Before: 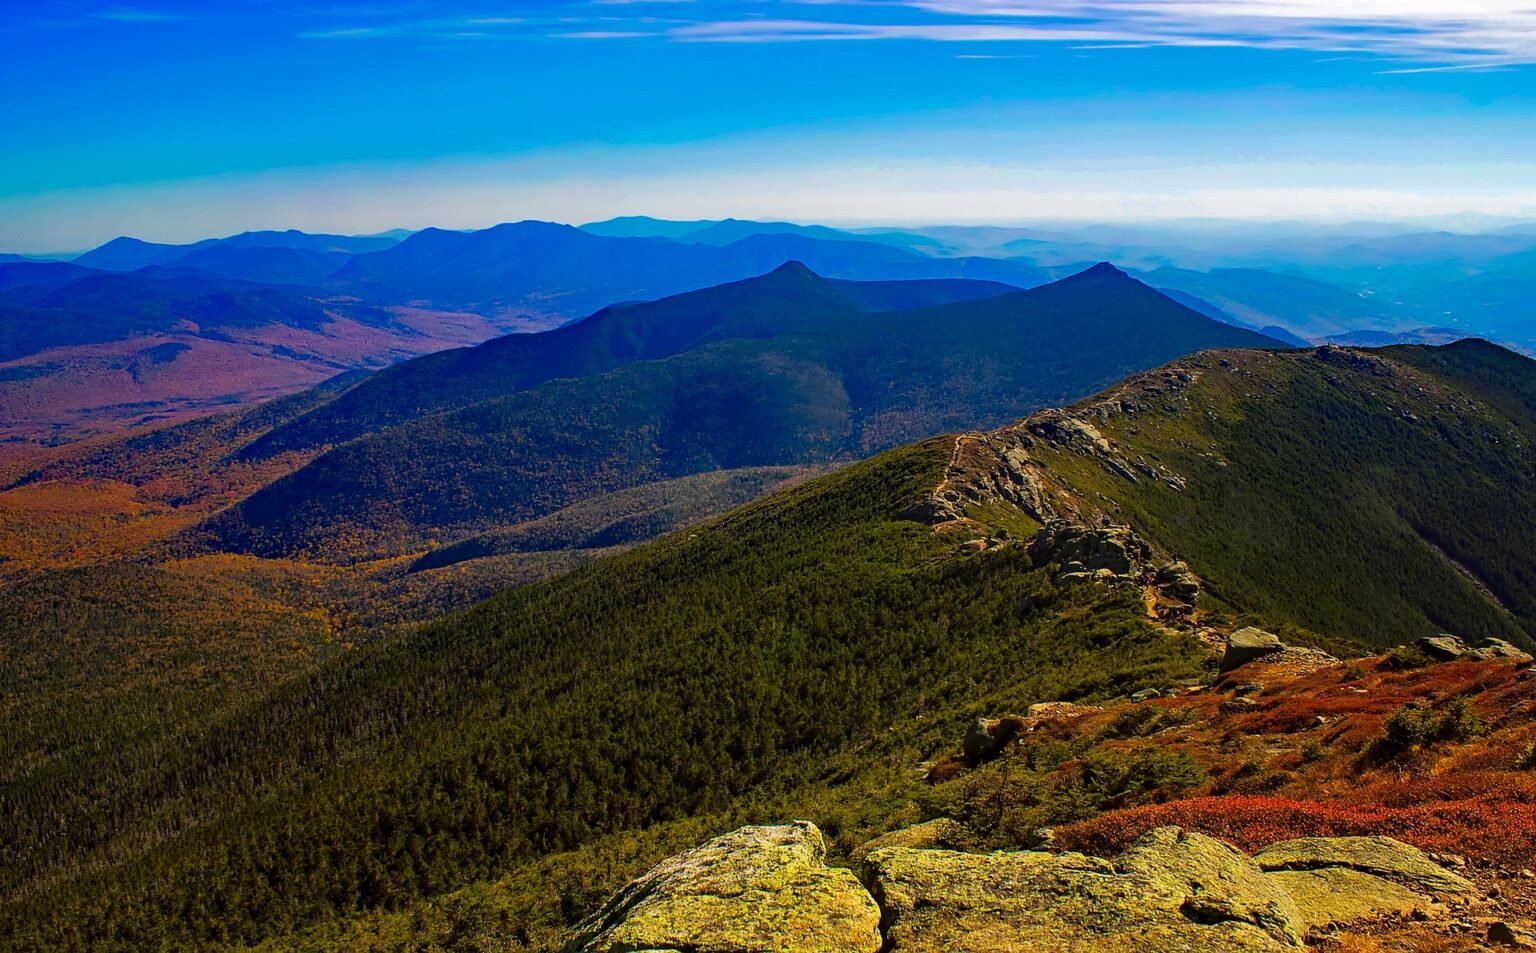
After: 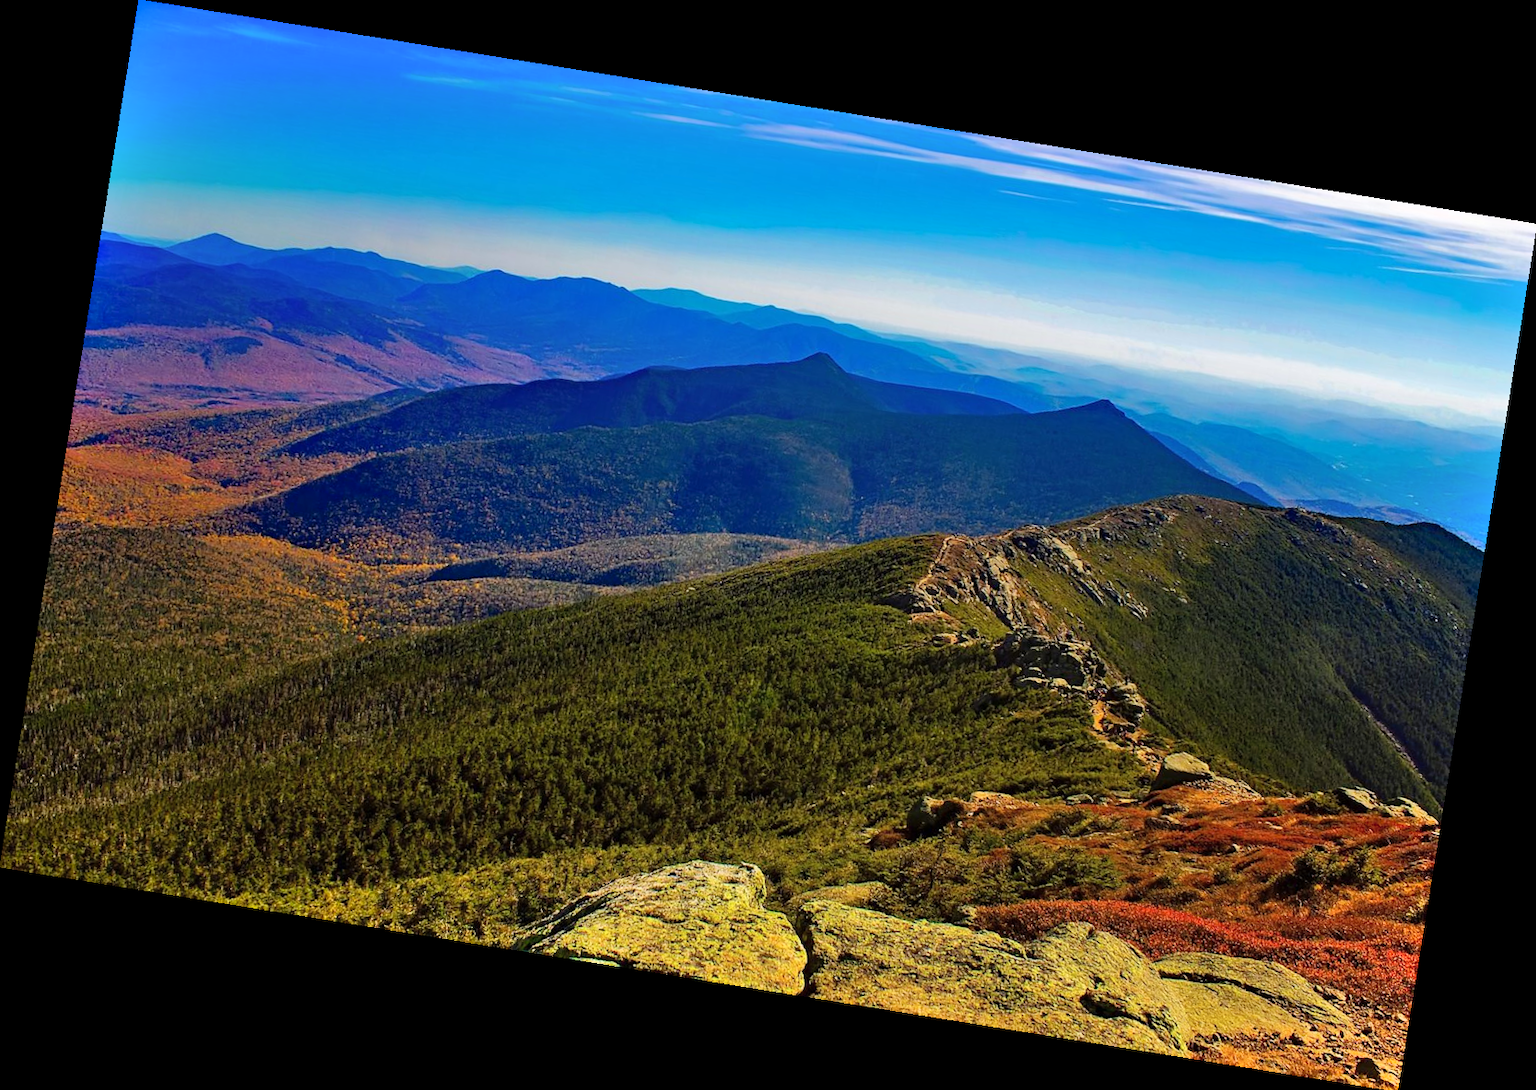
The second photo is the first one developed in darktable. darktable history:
rotate and perspective: rotation 9.12°, automatic cropping off
shadows and highlights: radius 100.41, shadows 50.55, highlights -64.36, highlights color adjustment 49.82%, soften with gaussian
